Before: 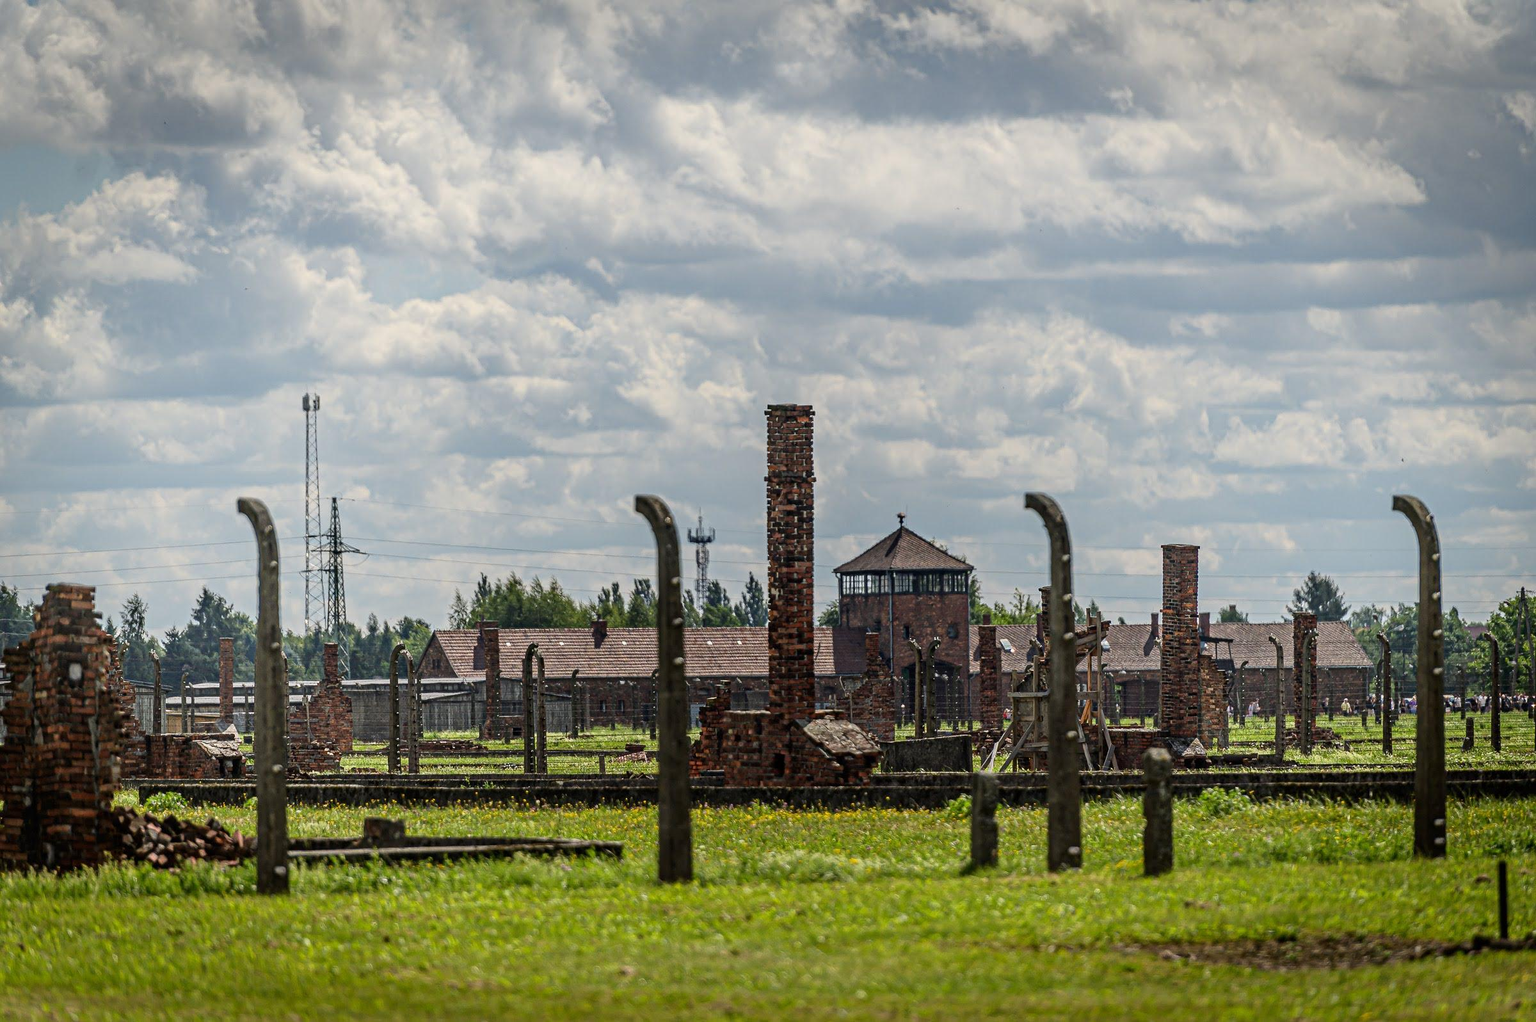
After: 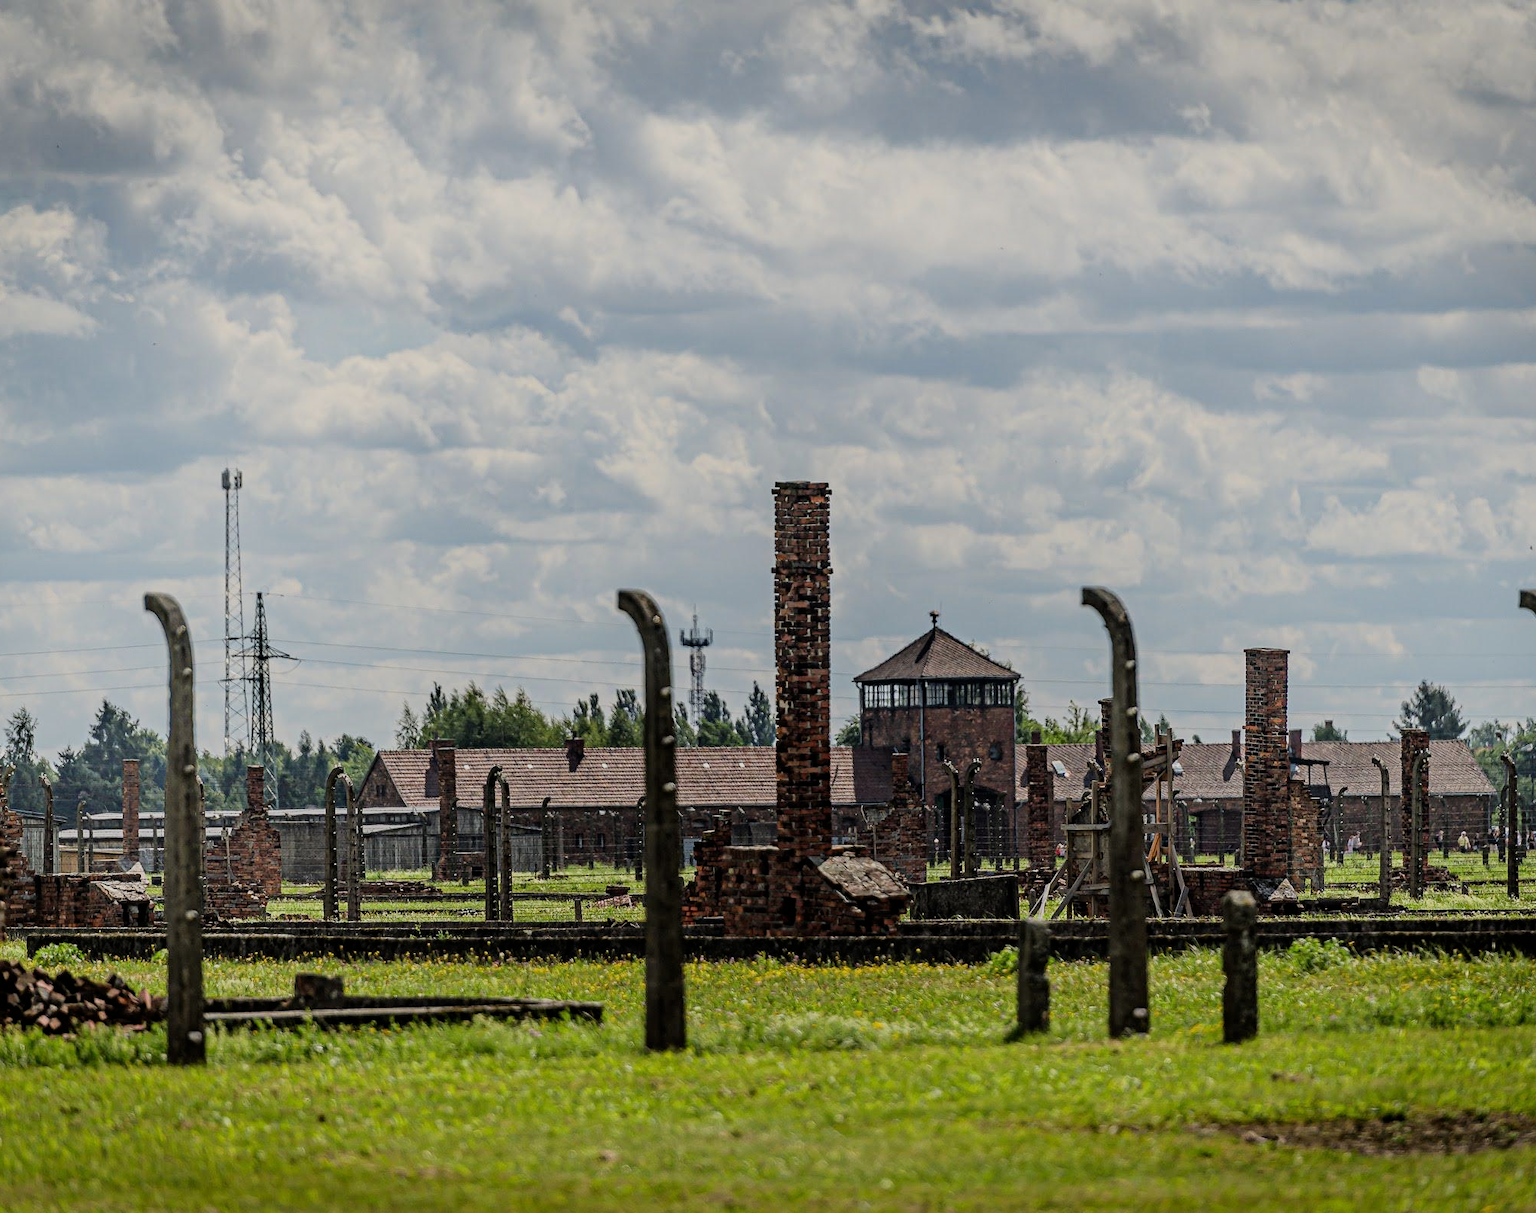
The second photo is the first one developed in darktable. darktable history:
crop: left 7.598%, right 7.873%
filmic rgb: white relative exposure 3.9 EV, hardness 4.26
